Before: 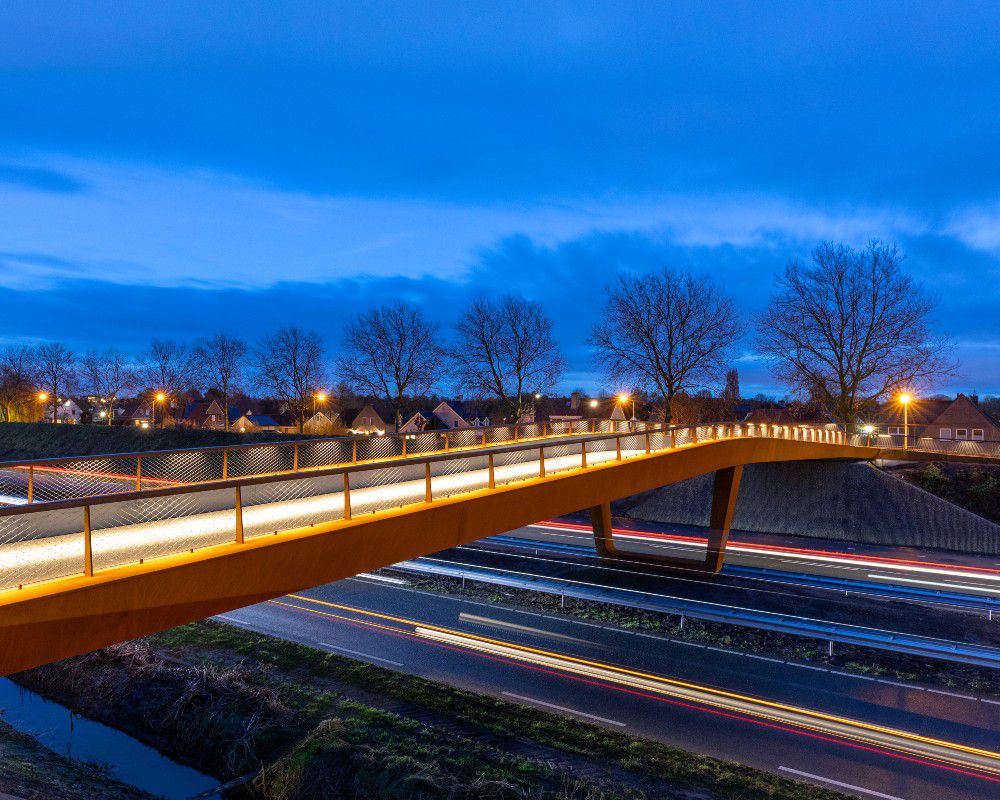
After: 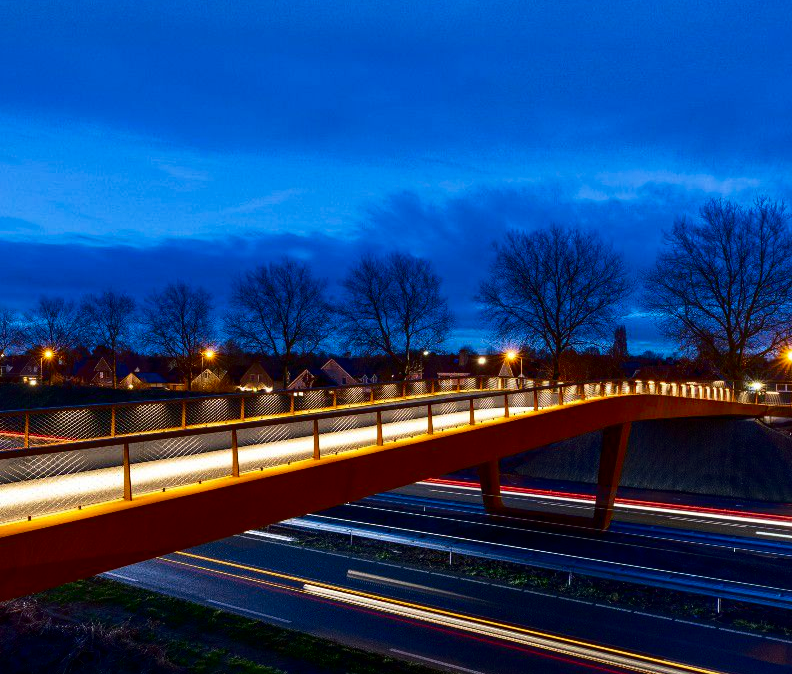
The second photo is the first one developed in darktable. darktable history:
crop: left 11.225%, top 5.381%, right 9.565%, bottom 10.314%
contrast brightness saturation: contrast 0.19, brightness -0.24, saturation 0.11
